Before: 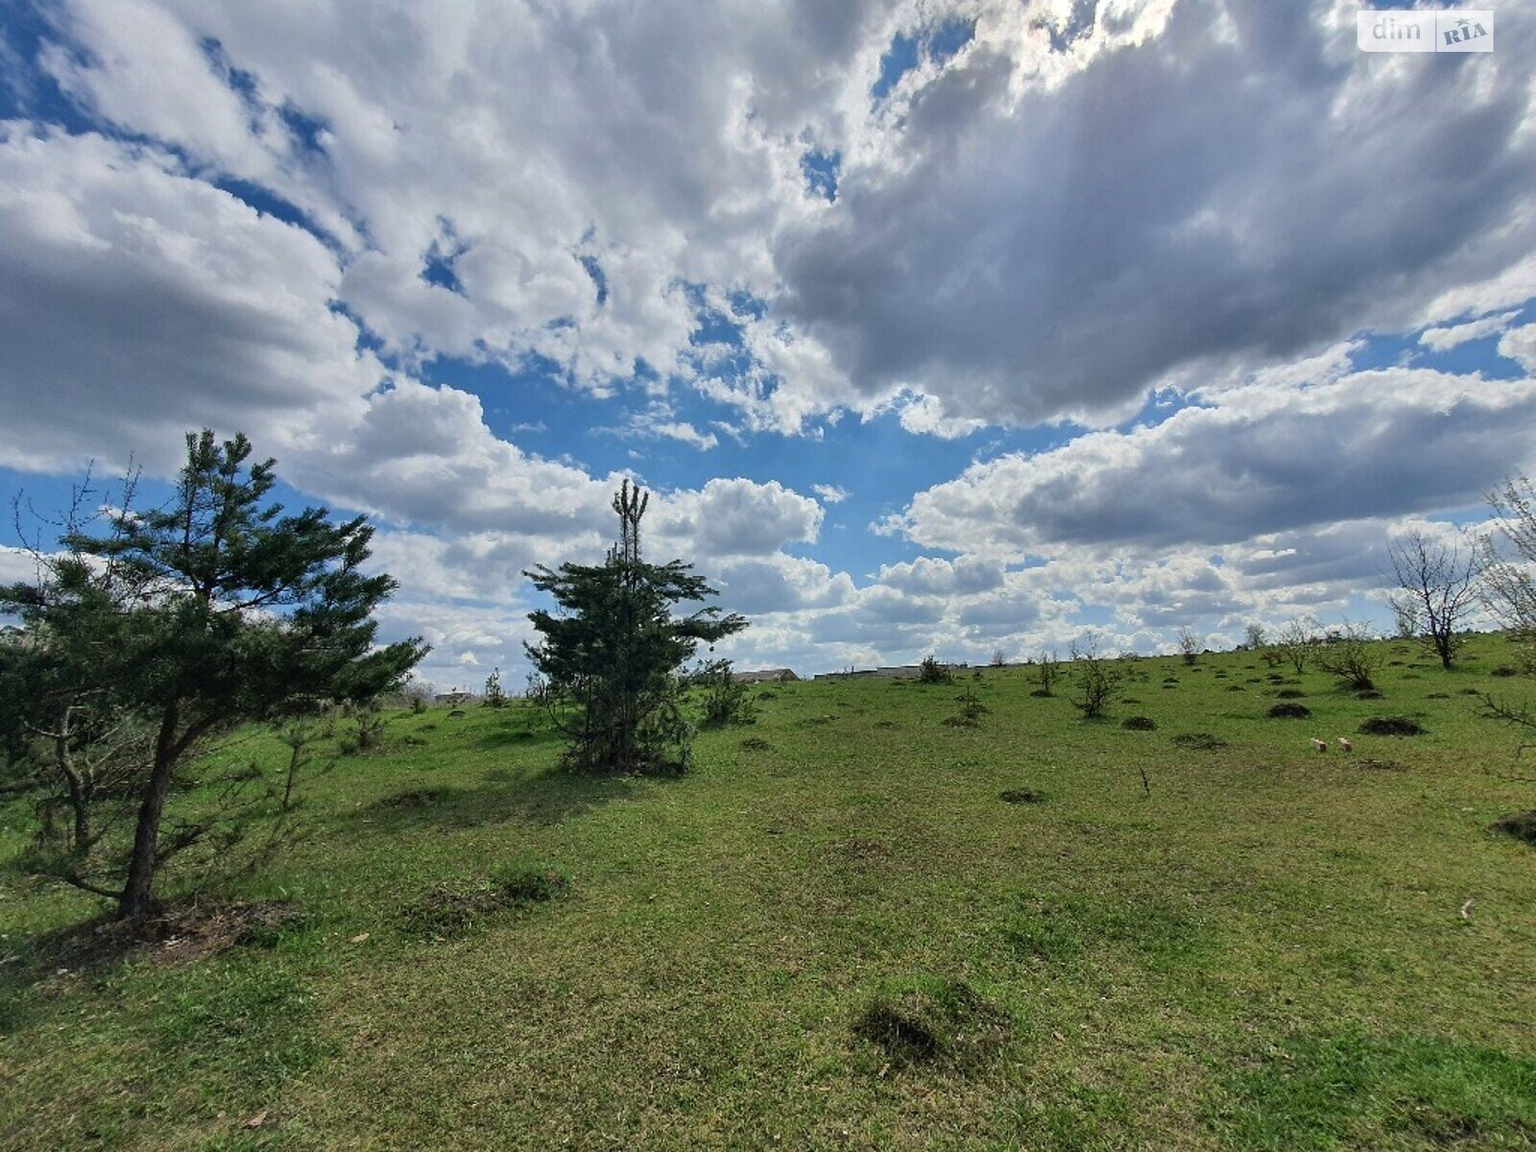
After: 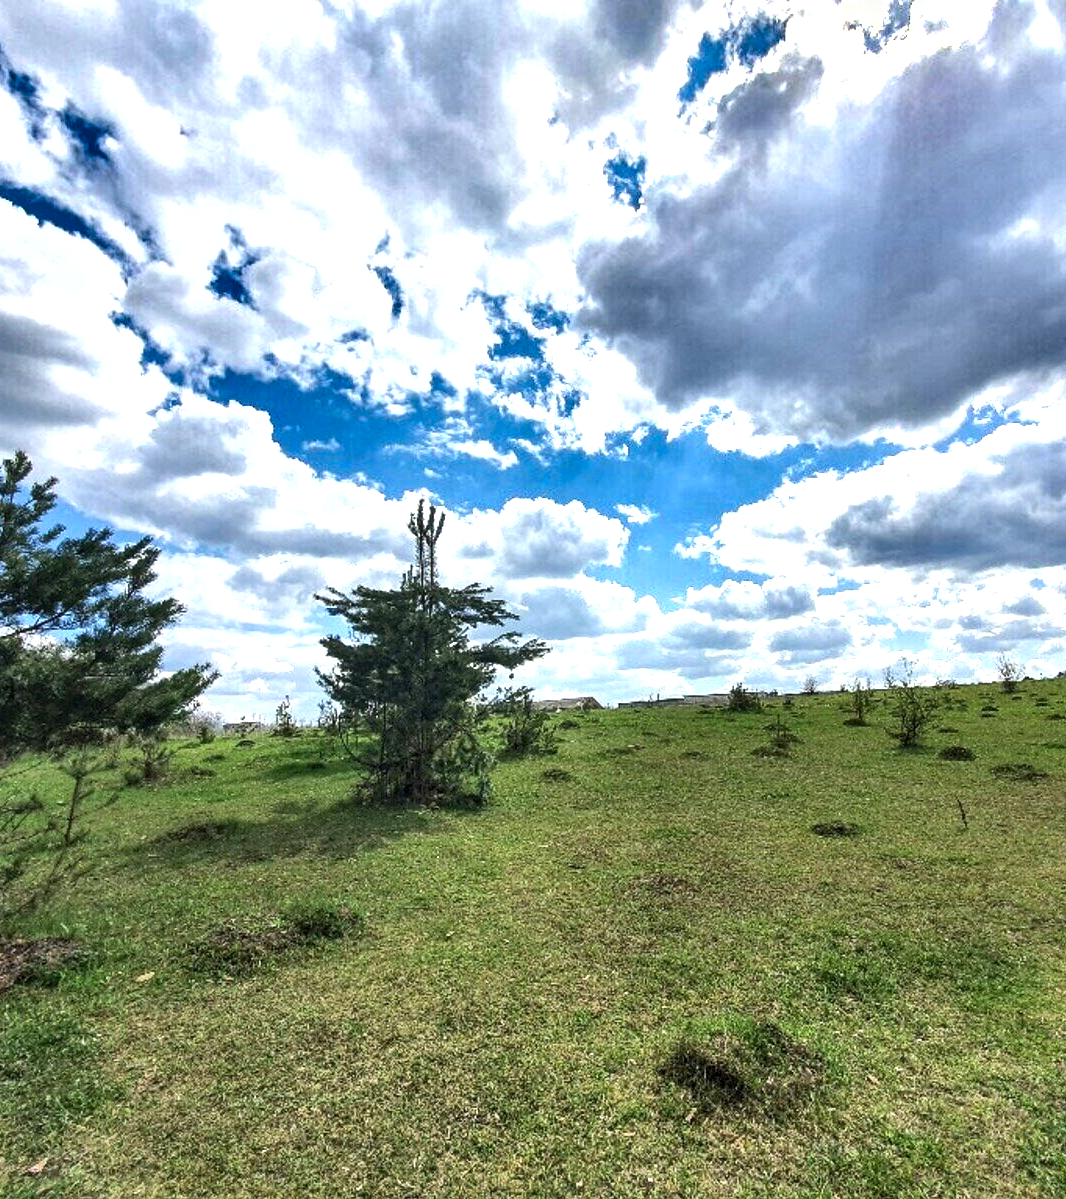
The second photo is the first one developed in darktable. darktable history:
tone equalizer: -8 EV -0.001 EV, -7 EV 0.001 EV, -6 EV -0.002 EV, -5 EV -0.003 EV, -4 EV -0.062 EV, -3 EV -0.222 EV, -2 EV -0.267 EV, -1 EV 0.105 EV, +0 EV 0.303 EV
crop and rotate: left 14.385%, right 18.948%
local contrast: on, module defaults
exposure: black level correction 0, exposure 0.877 EV, compensate exposure bias true, compensate highlight preservation false
shadows and highlights: soften with gaussian
